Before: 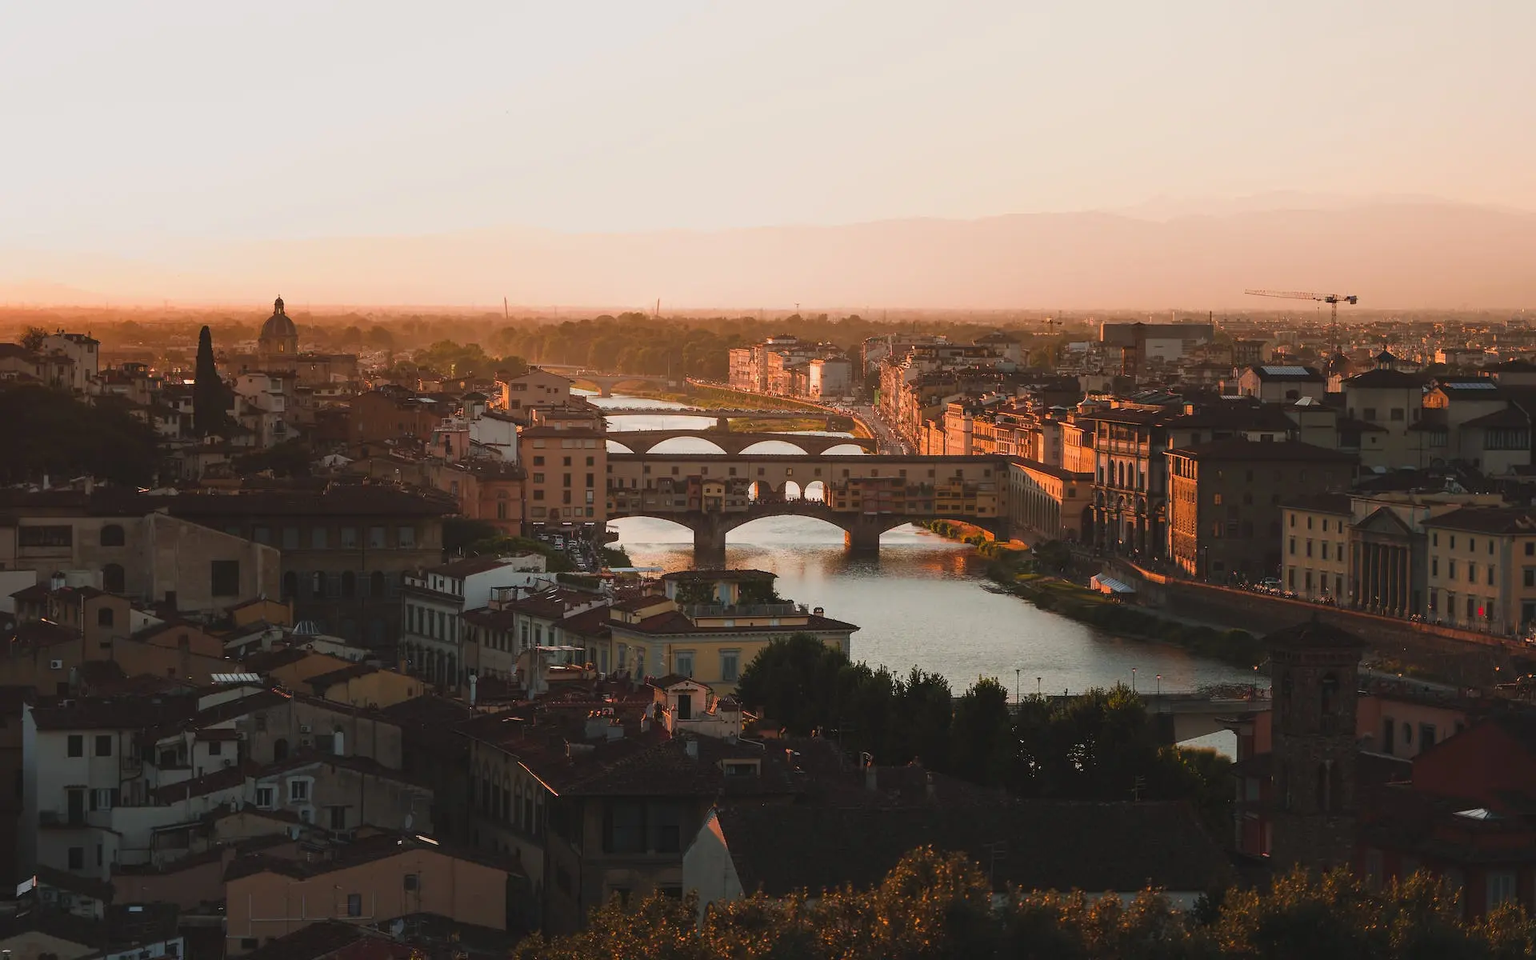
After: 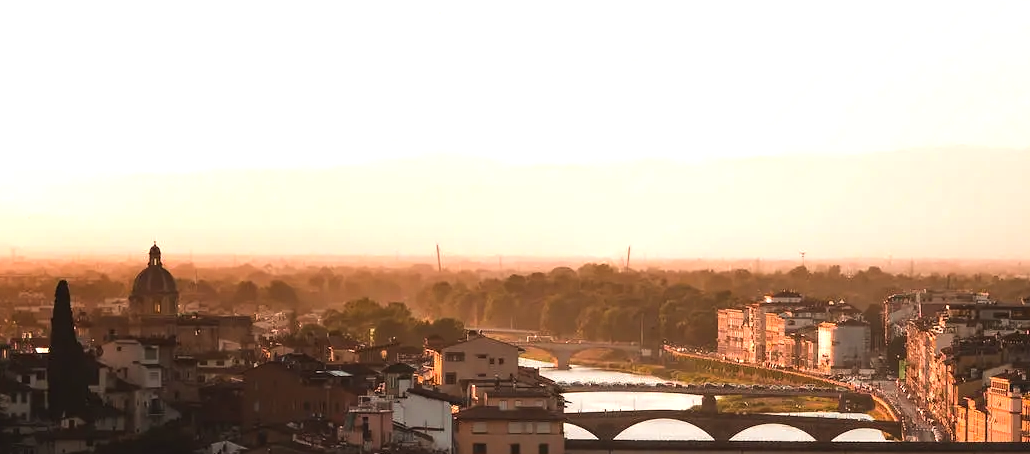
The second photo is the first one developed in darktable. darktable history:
crop: left 10.121%, top 10.631%, right 36.218%, bottom 51.526%
tone equalizer: -8 EV -0.75 EV, -7 EV -0.7 EV, -6 EV -0.6 EV, -5 EV -0.4 EV, -3 EV 0.4 EV, -2 EV 0.6 EV, -1 EV 0.7 EV, +0 EV 0.75 EV, edges refinement/feathering 500, mask exposure compensation -1.57 EV, preserve details no
